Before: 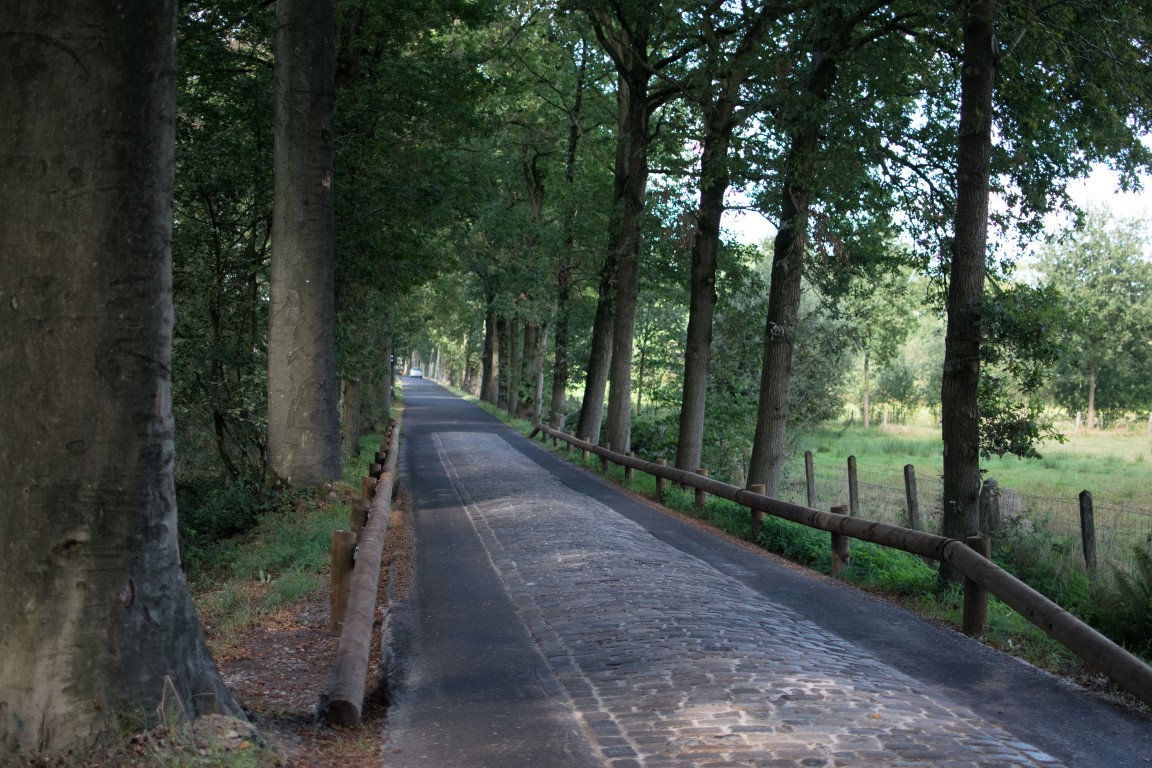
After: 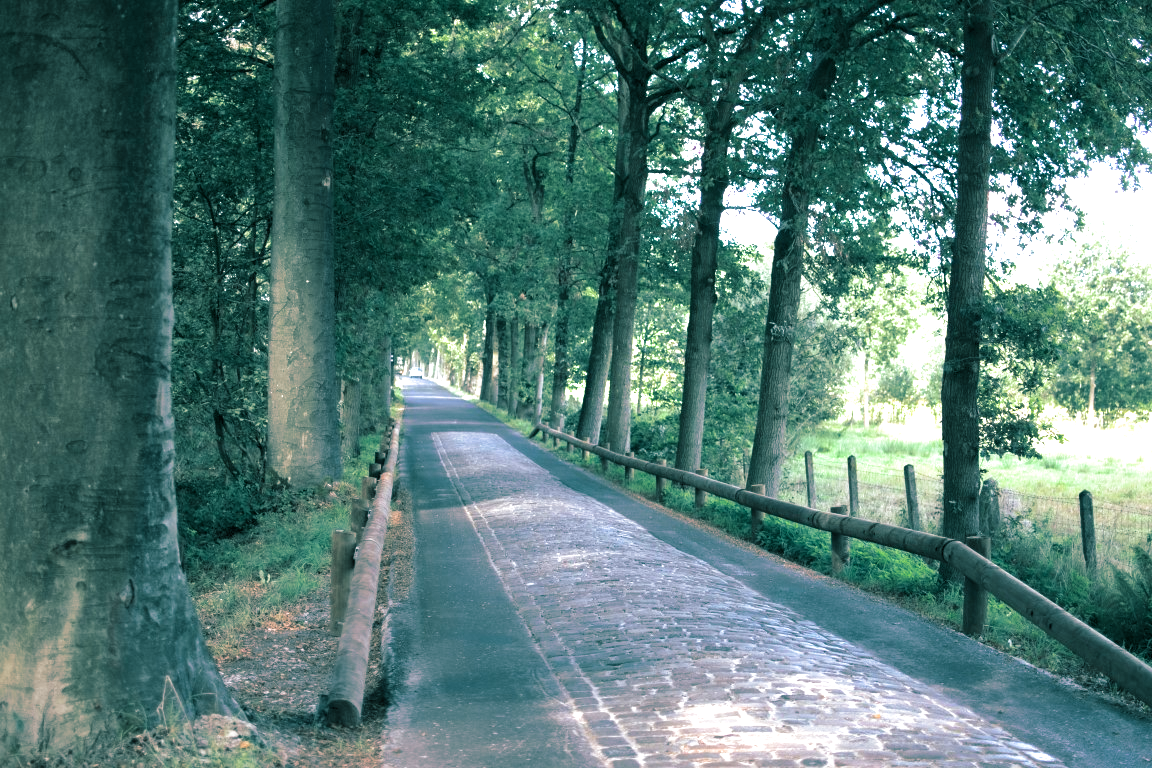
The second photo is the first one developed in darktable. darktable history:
exposure: black level correction 0, exposure 1.45 EV, compensate exposure bias true, compensate highlight preservation false
split-toning: shadows › hue 183.6°, shadows › saturation 0.52, highlights › hue 0°, highlights › saturation 0
tone equalizer: on, module defaults
